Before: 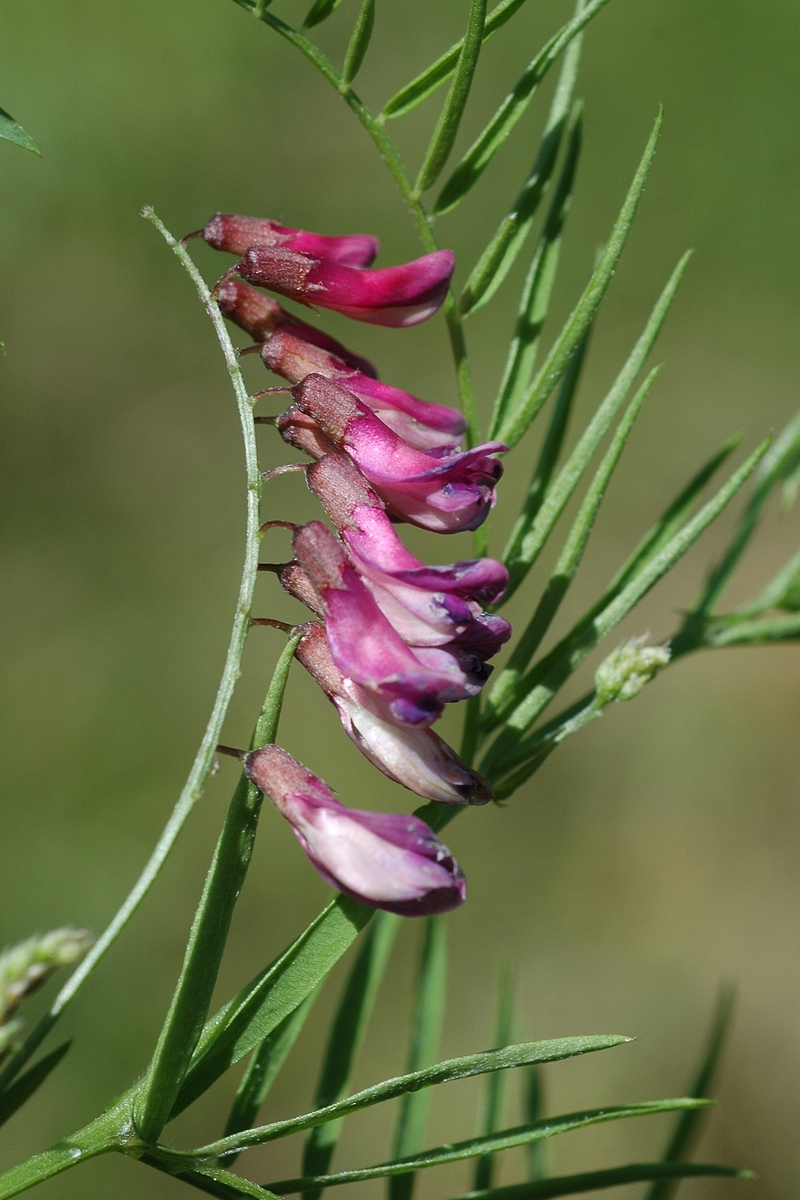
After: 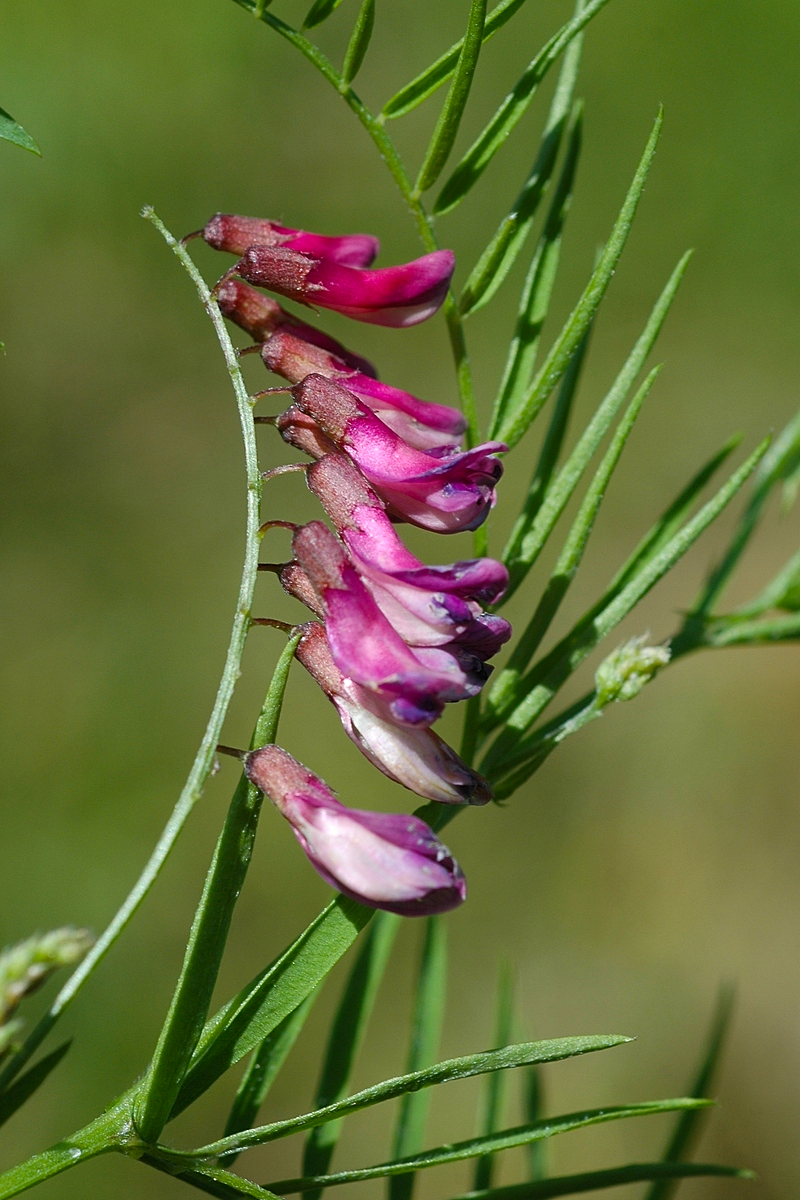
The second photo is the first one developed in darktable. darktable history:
sharpen: amount 0.203
color balance rgb: perceptual saturation grading › global saturation 14.931%, global vibrance 20%
